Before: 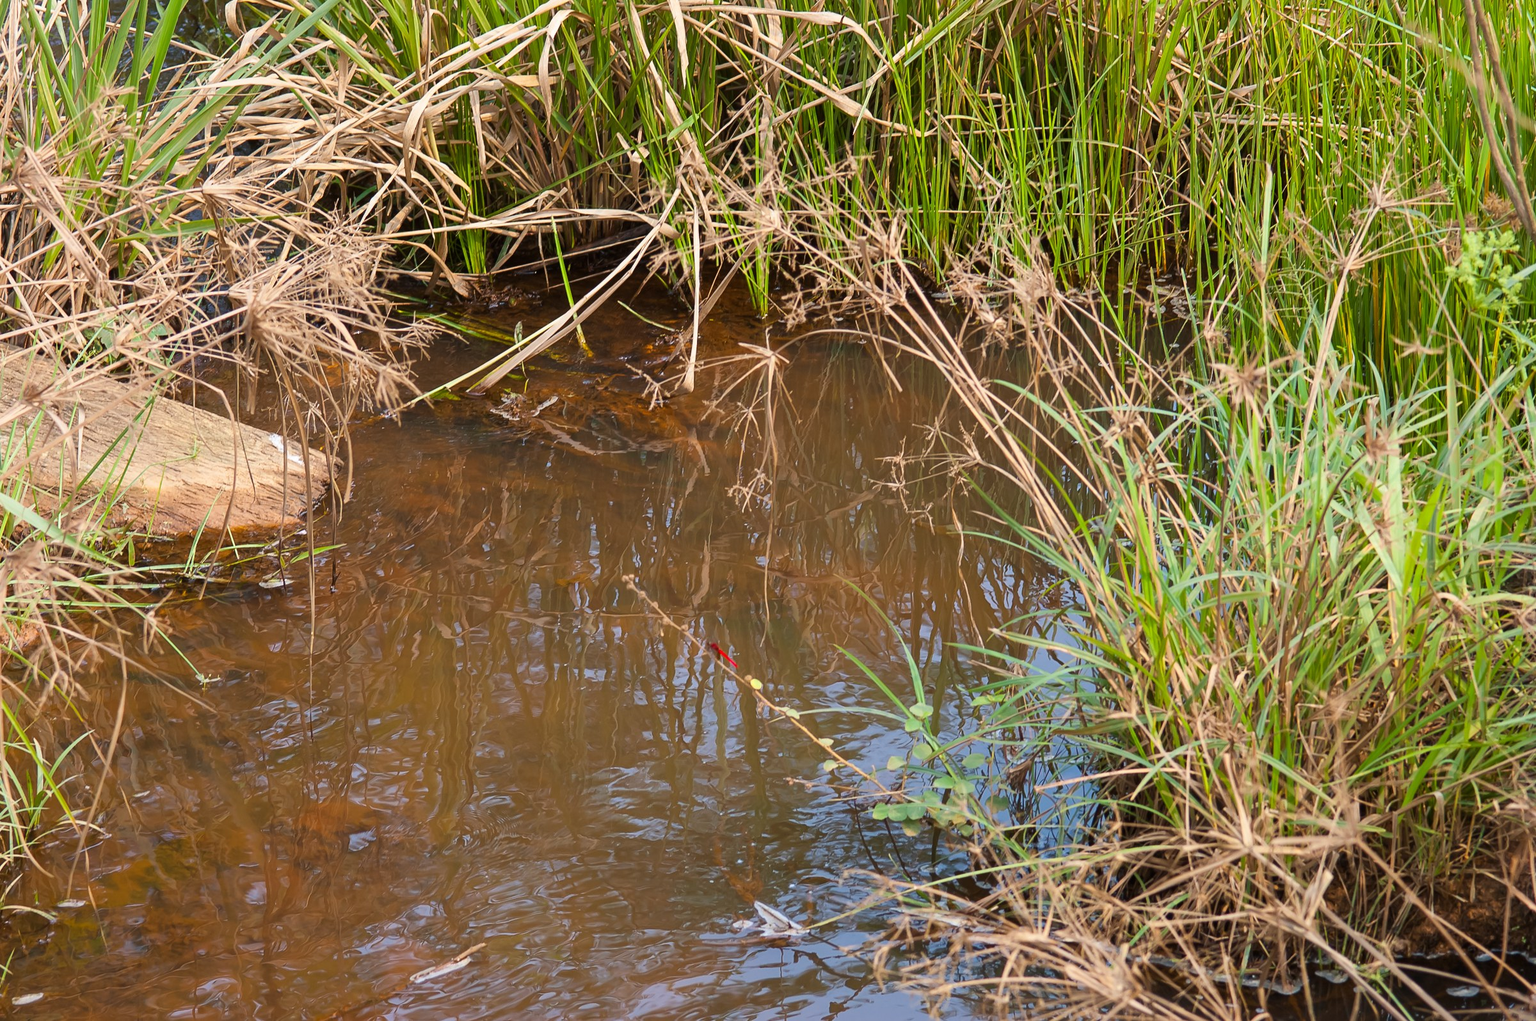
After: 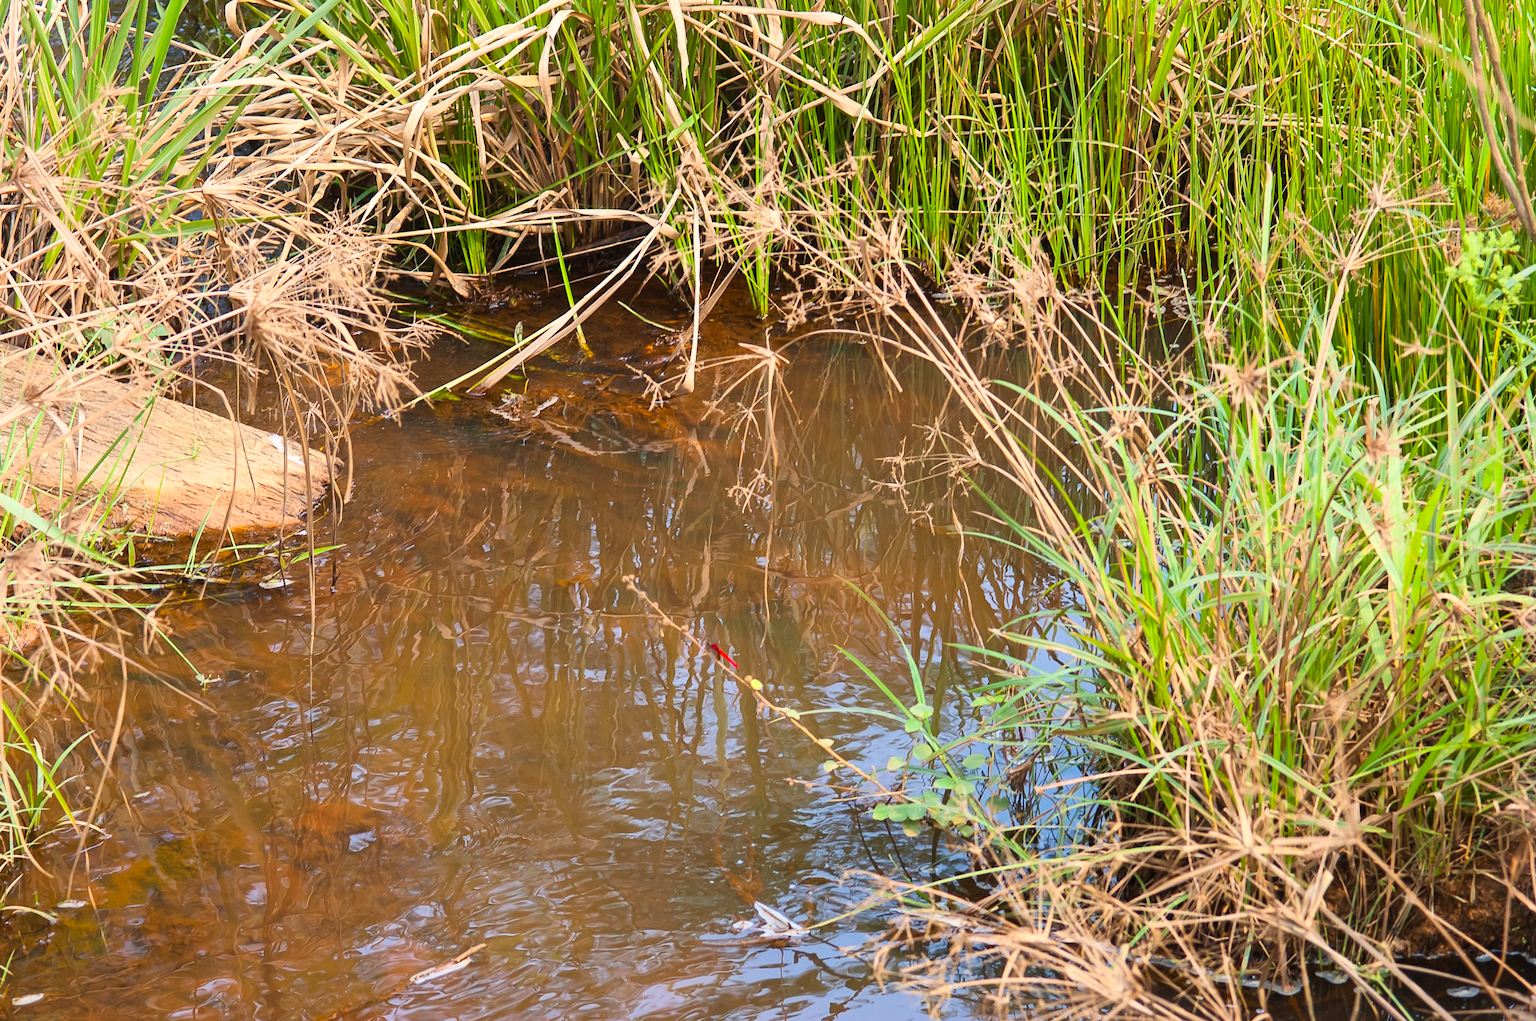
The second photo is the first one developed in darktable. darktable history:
contrast brightness saturation: contrast 0.197, brightness 0.158, saturation 0.23
